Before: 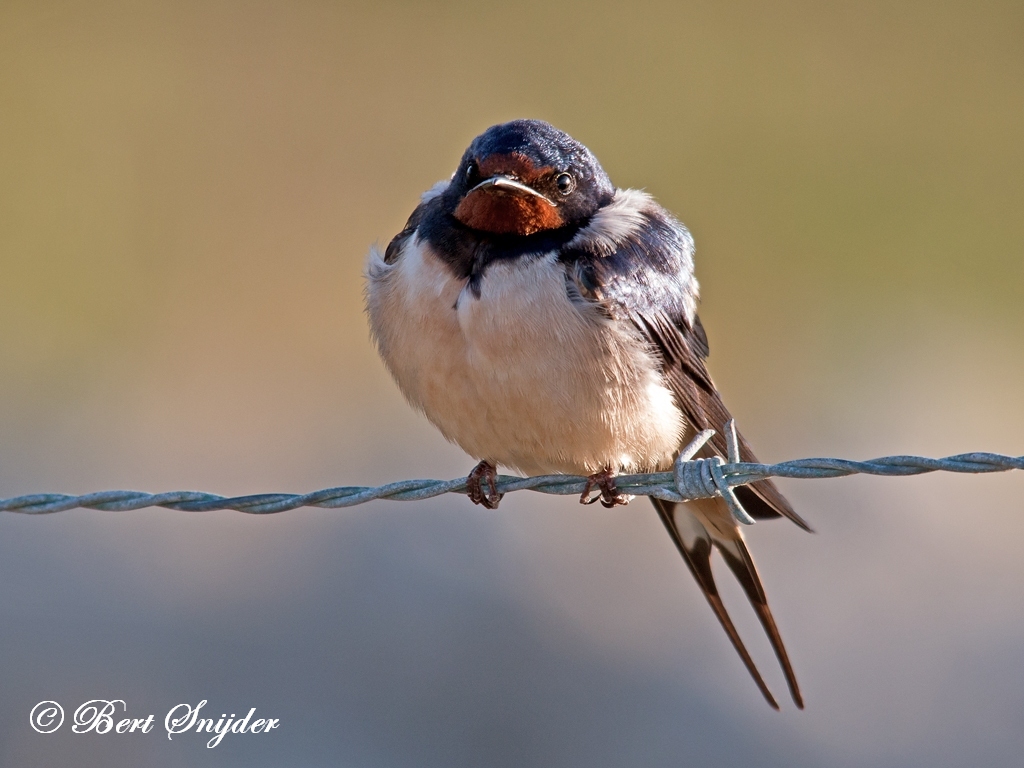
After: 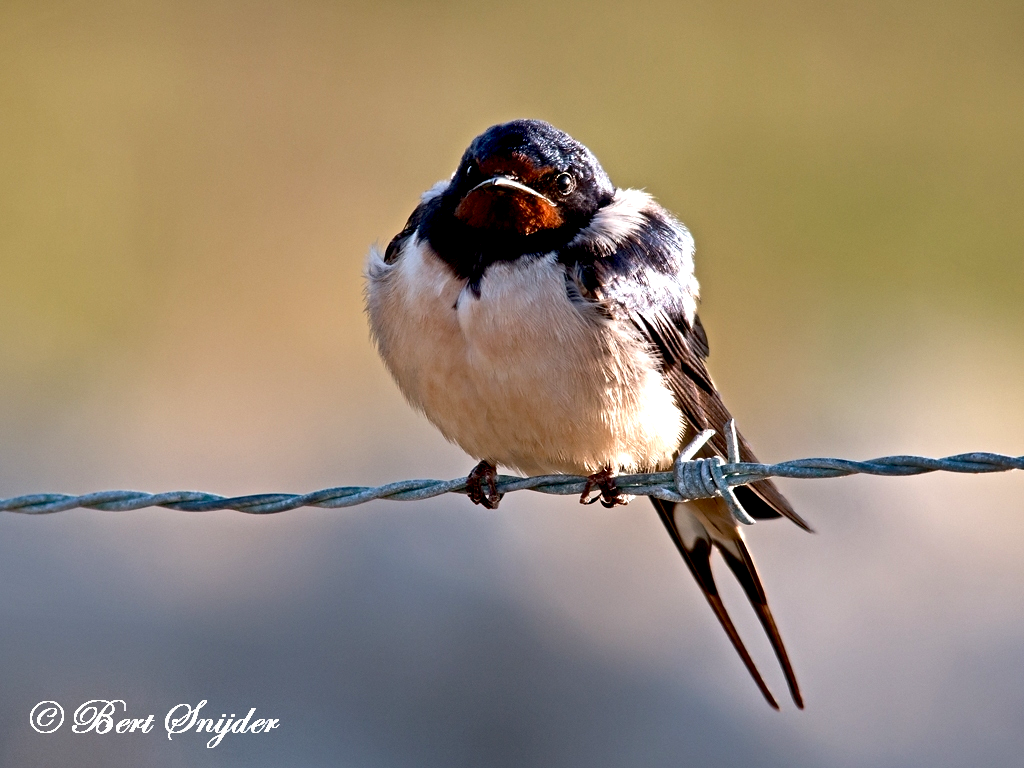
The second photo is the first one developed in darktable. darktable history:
exposure: black level correction 0.024, exposure 0.182 EV, compensate exposure bias true, compensate highlight preservation false
tone equalizer: -8 EV -1.1 EV, -7 EV -0.979 EV, -6 EV -0.849 EV, -5 EV -0.543 EV, -3 EV 0.595 EV, -2 EV 0.869 EV, -1 EV 1 EV, +0 EV 1.07 EV, edges refinement/feathering 500, mask exposure compensation -1.57 EV, preserve details guided filter
shadows and highlights: soften with gaussian
